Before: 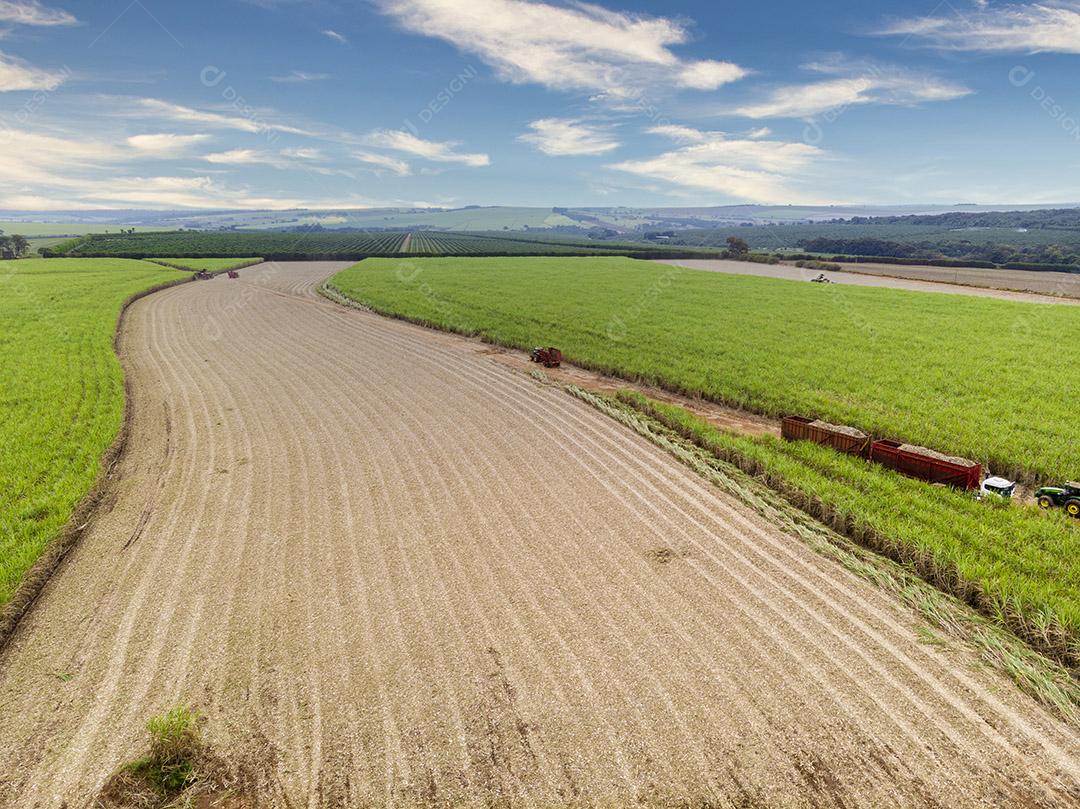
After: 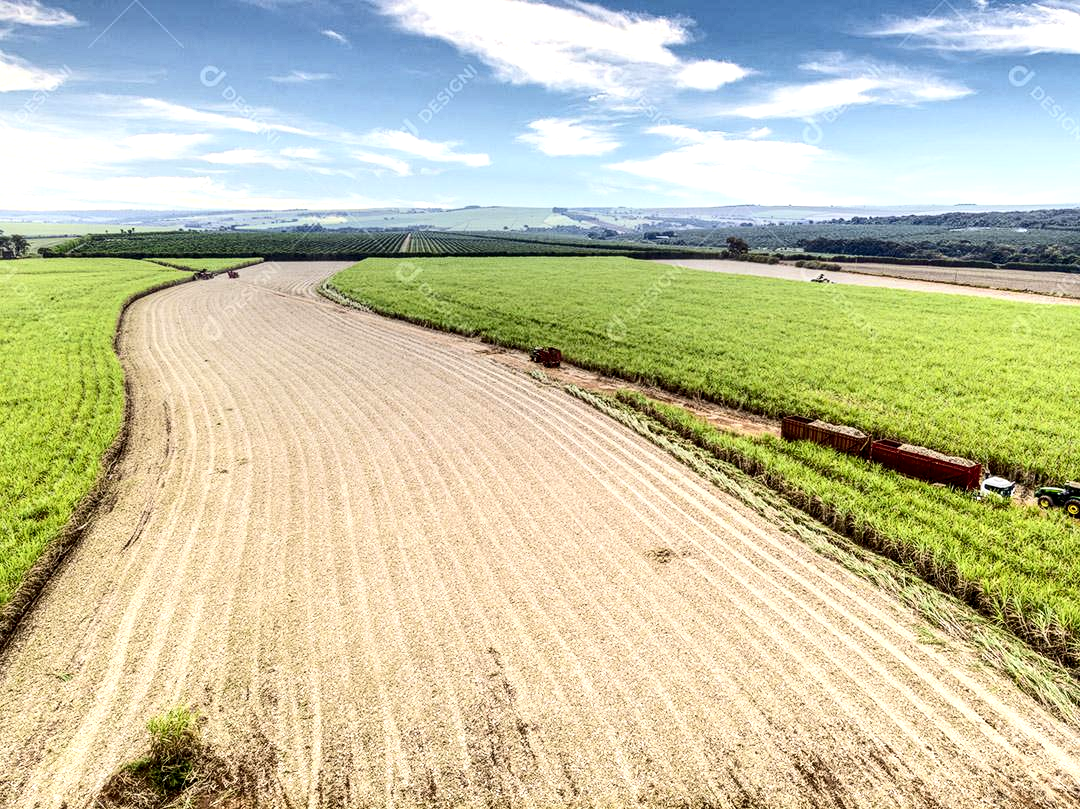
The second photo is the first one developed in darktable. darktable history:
local contrast: detail 150%
contrast brightness saturation: contrast 0.295
exposure: exposure 0.403 EV, compensate highlight preservation false
